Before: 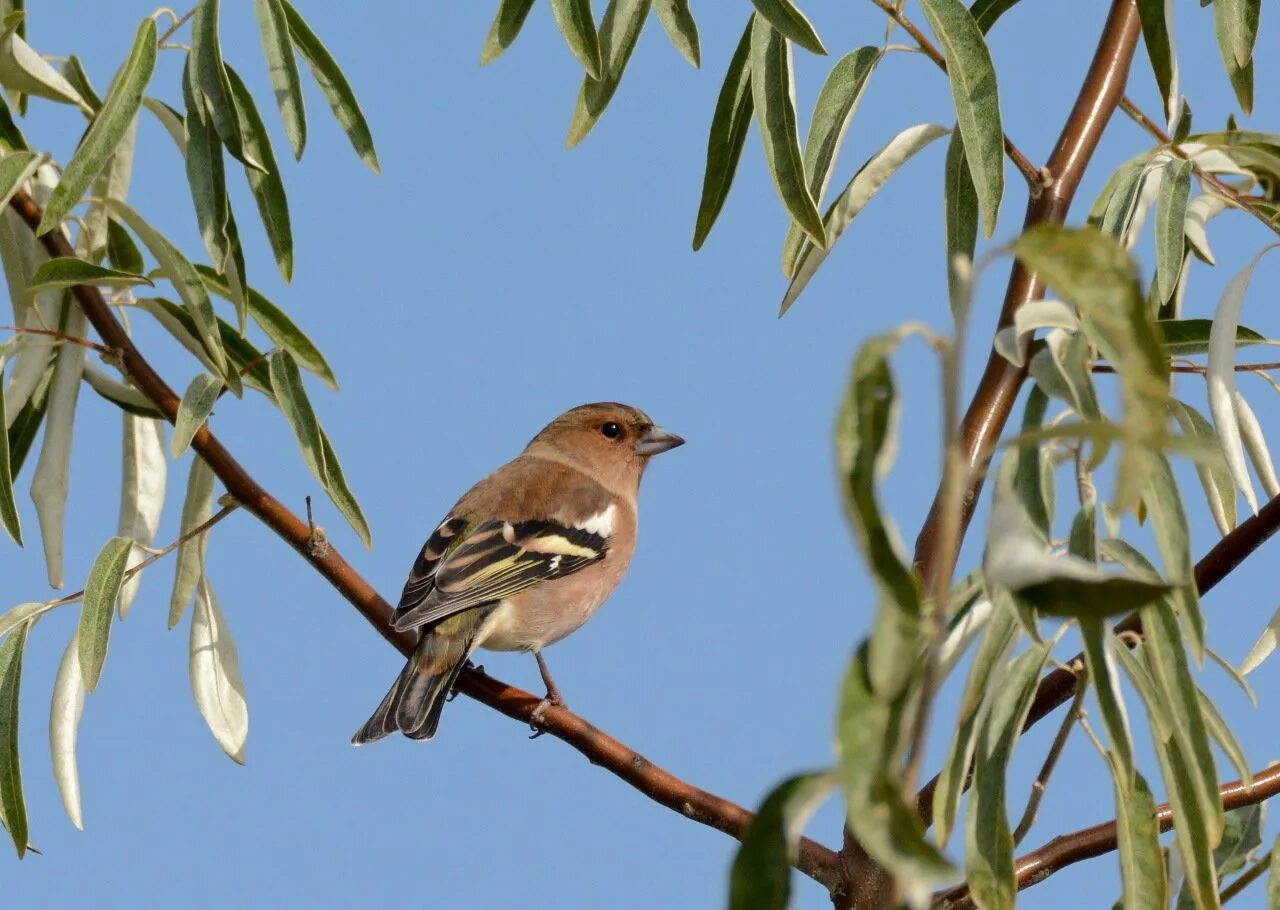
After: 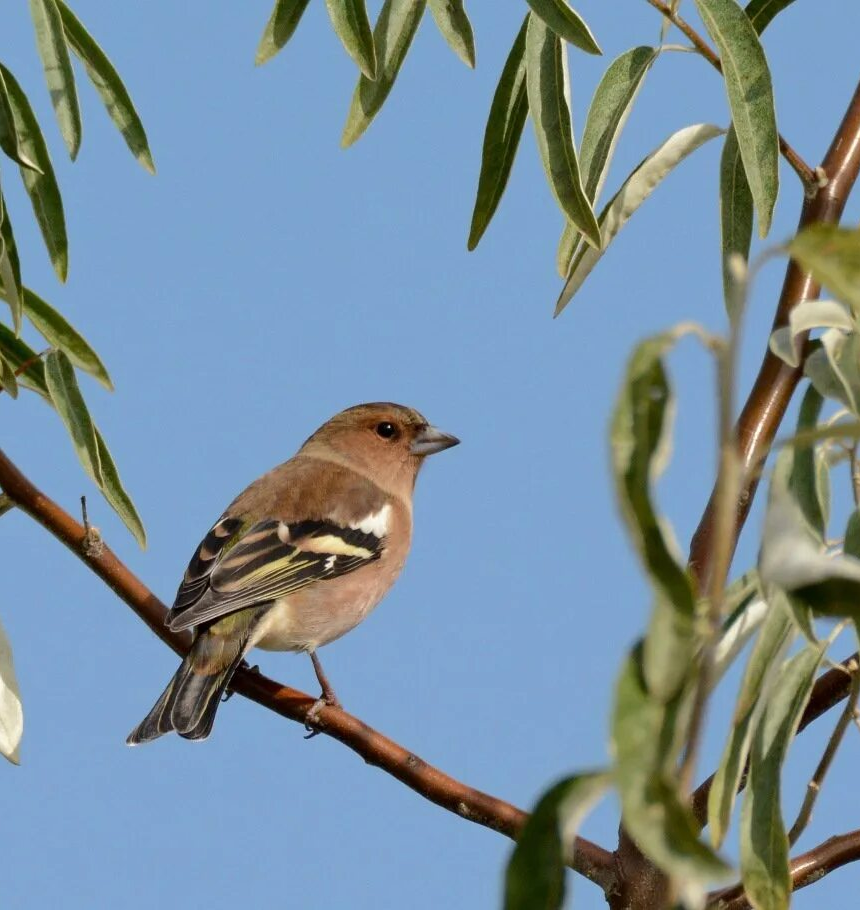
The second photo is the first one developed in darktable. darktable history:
crop and rotate: left 17.63%, right 15.144%
